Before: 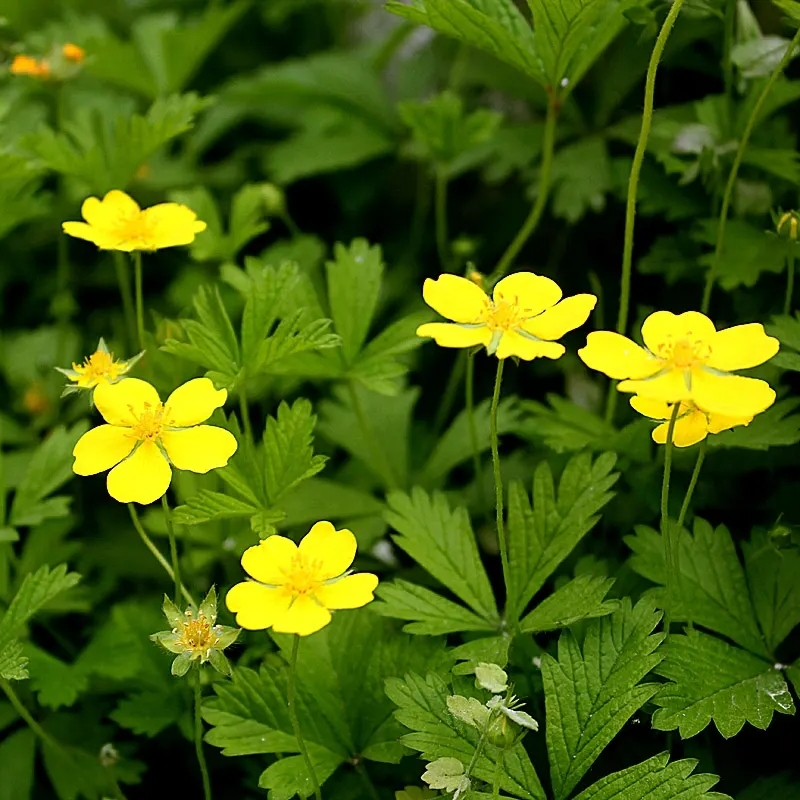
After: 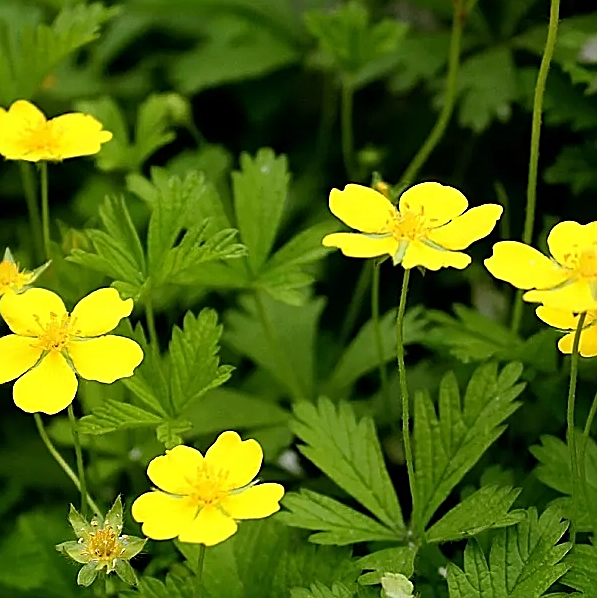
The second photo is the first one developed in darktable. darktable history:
crop and rotate: left 11.831%, top 11.346%, right 13.429%, bottom 13.899%
sharpen: on, module defaults
